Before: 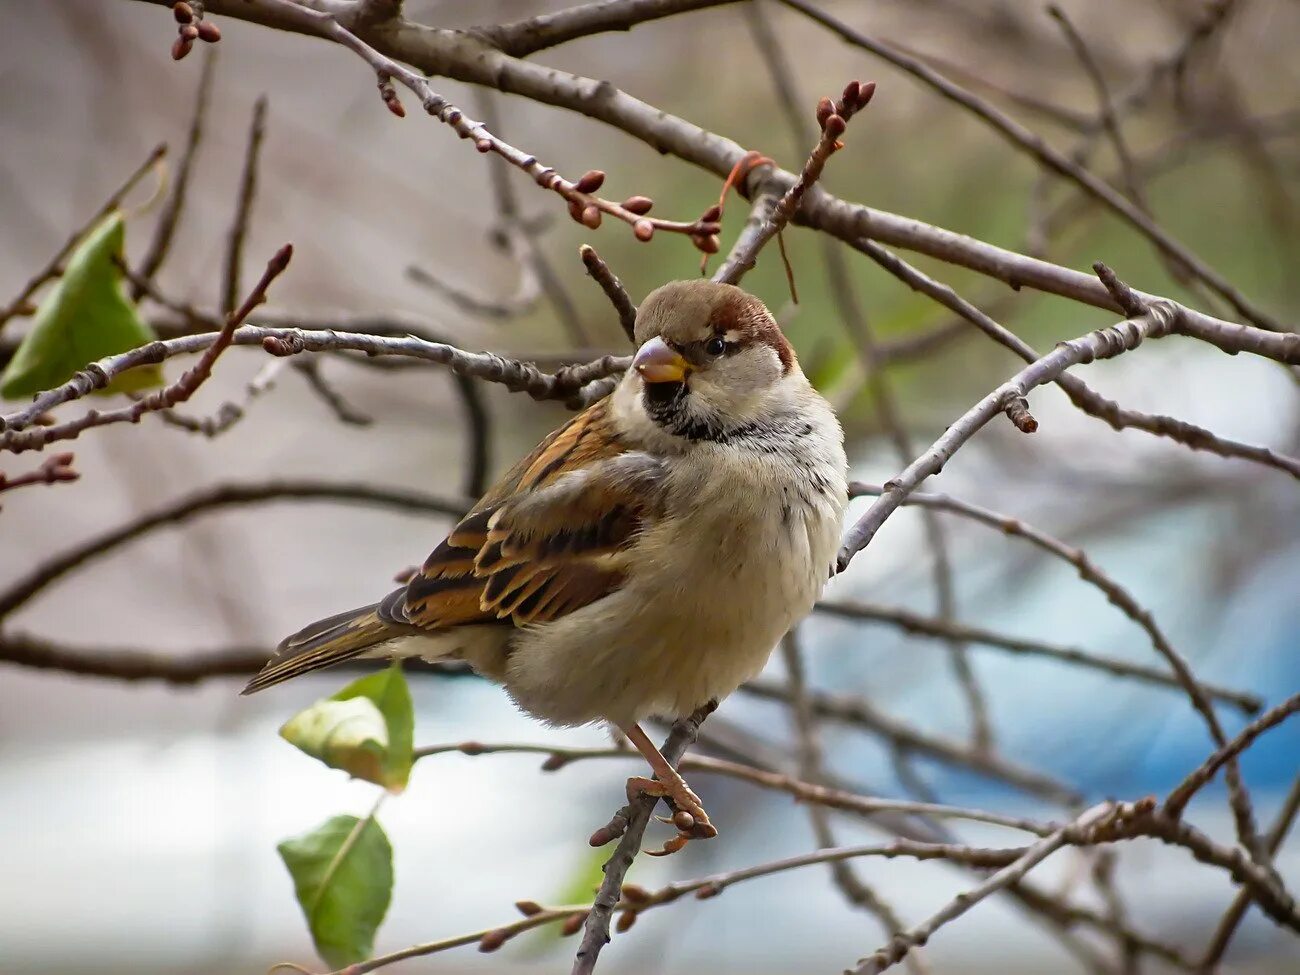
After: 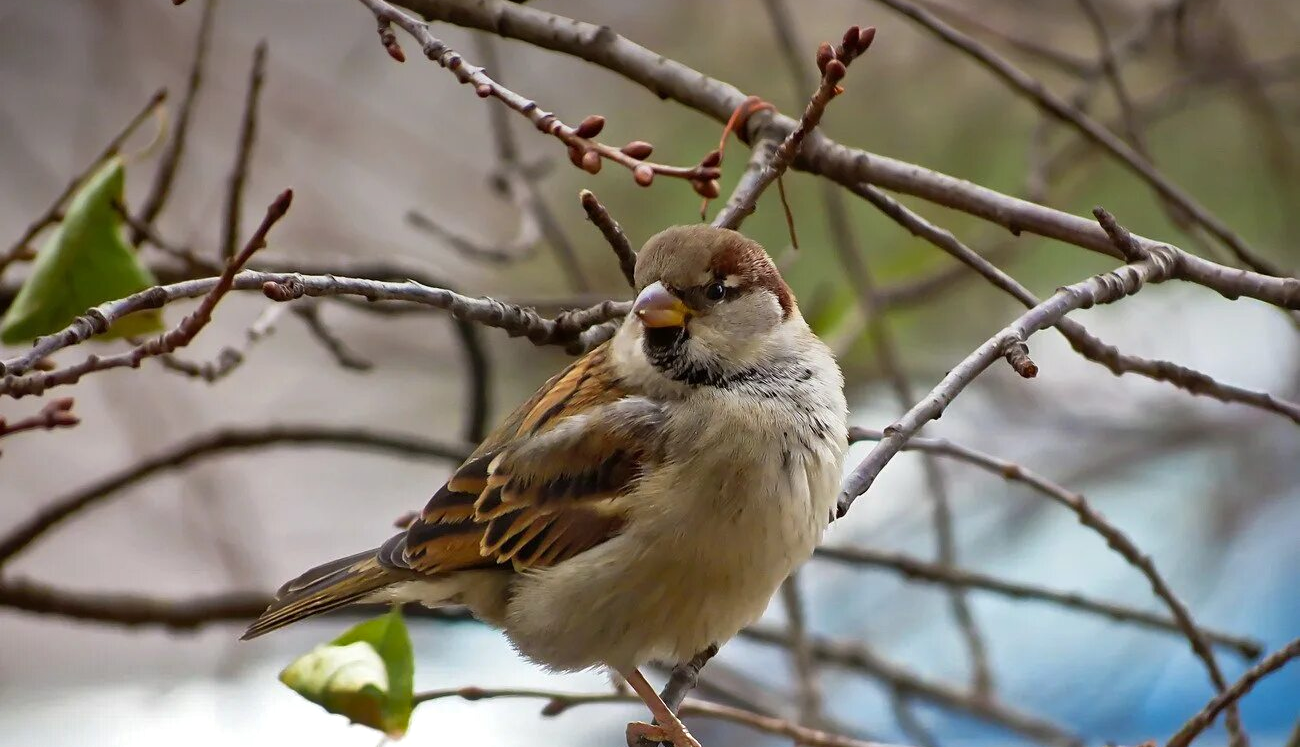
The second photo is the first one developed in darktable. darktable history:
crop: top 5.667%, bottom 17.637%
tone equalizer: on, module defaults
graduated density: on, module defaults
shadows and highlights: soften with gaussian
exposure: exposure 0.127 EV, compensate highlight preservation false
